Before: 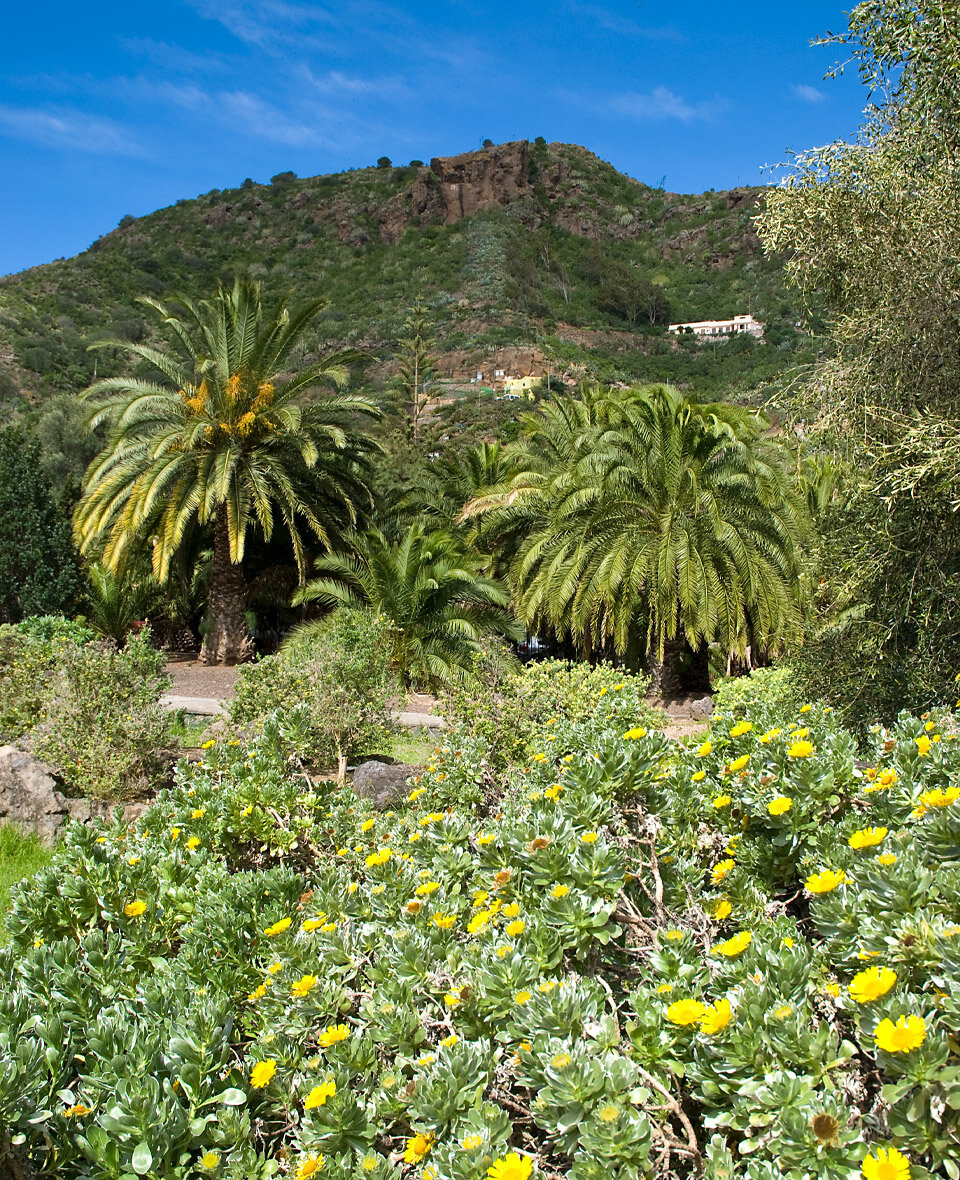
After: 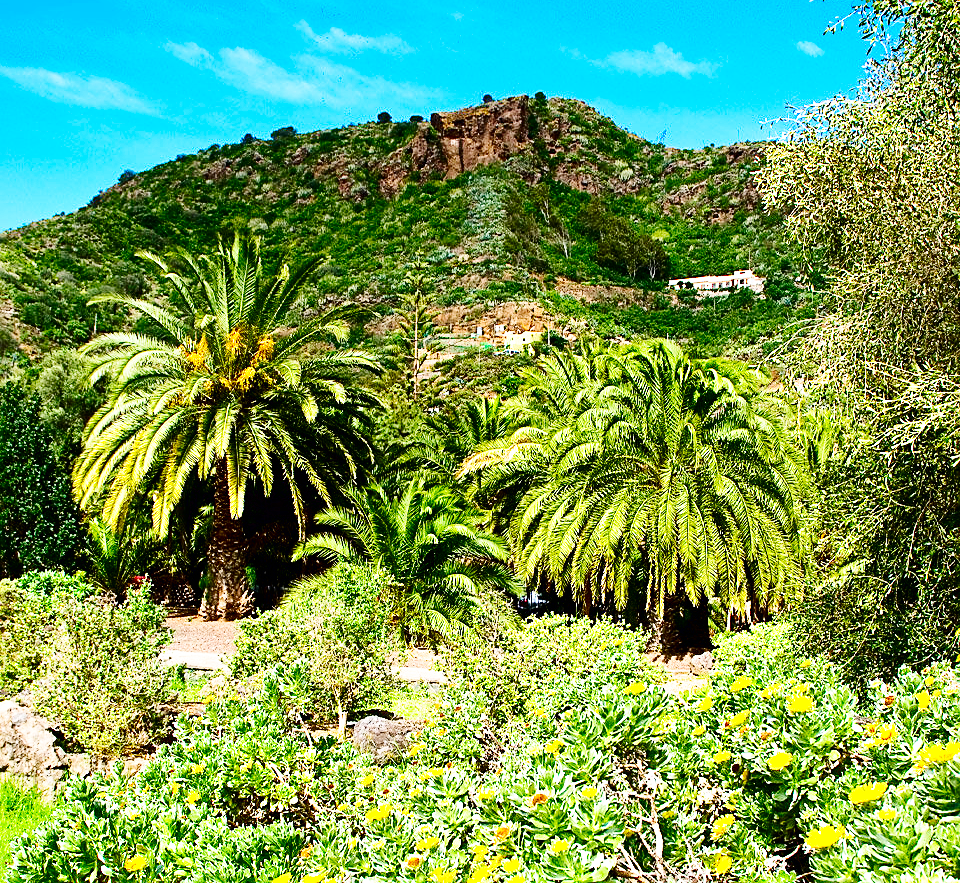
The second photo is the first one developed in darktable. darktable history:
crop: top 3.86%, bottom 21.237%
color correction: highlights b* -0.045, saturation 1.33
sharpen: on, module defaults
base curve: curves: ch0 [(0, 0.003) (0.001, 0.002) (0.006, 0.004) (0.02, 0.022) (0.048, 0.086) (0.094, 0.234) (0.162, 0.431) (0.258, 0.629) (0.385, 0.8) (0.548, 0.918) (0.751, 0.988) (1, 1)], preserve colors none
contrast brightness saturation: contrast 0.22, brightness -0.18, saturation 0.234
